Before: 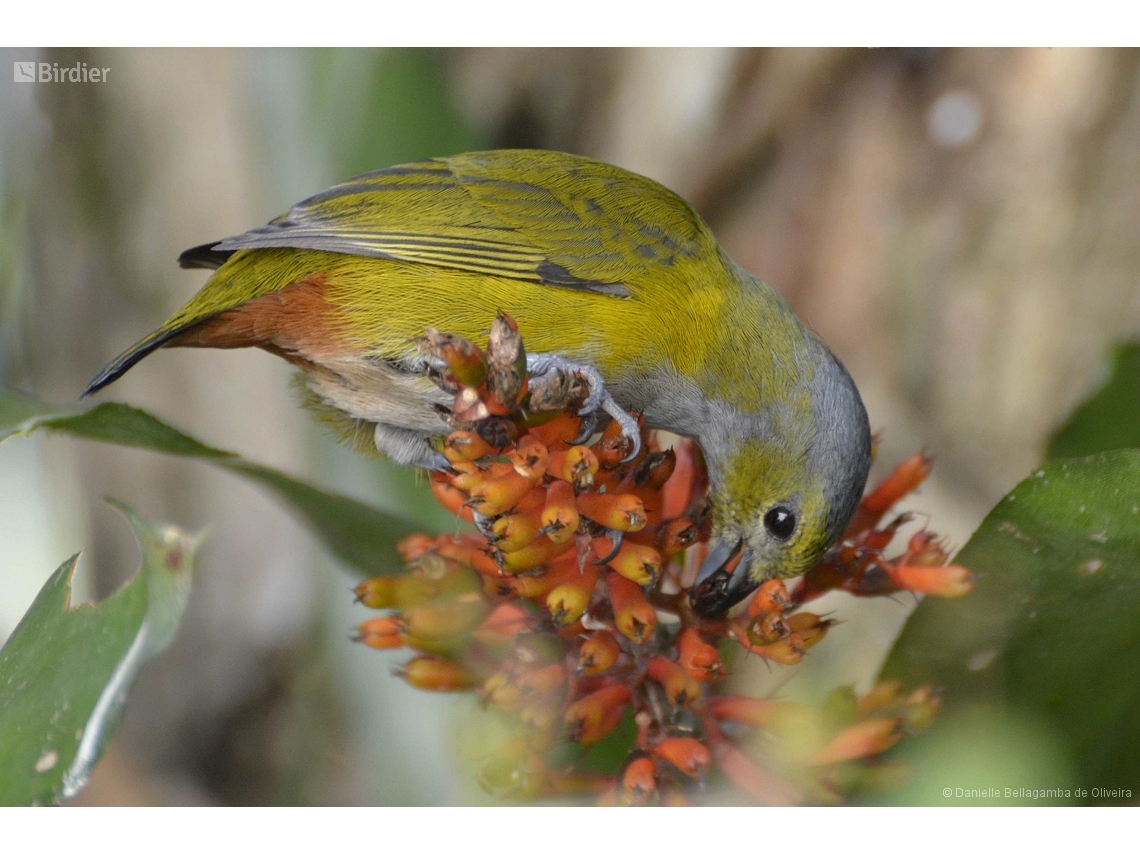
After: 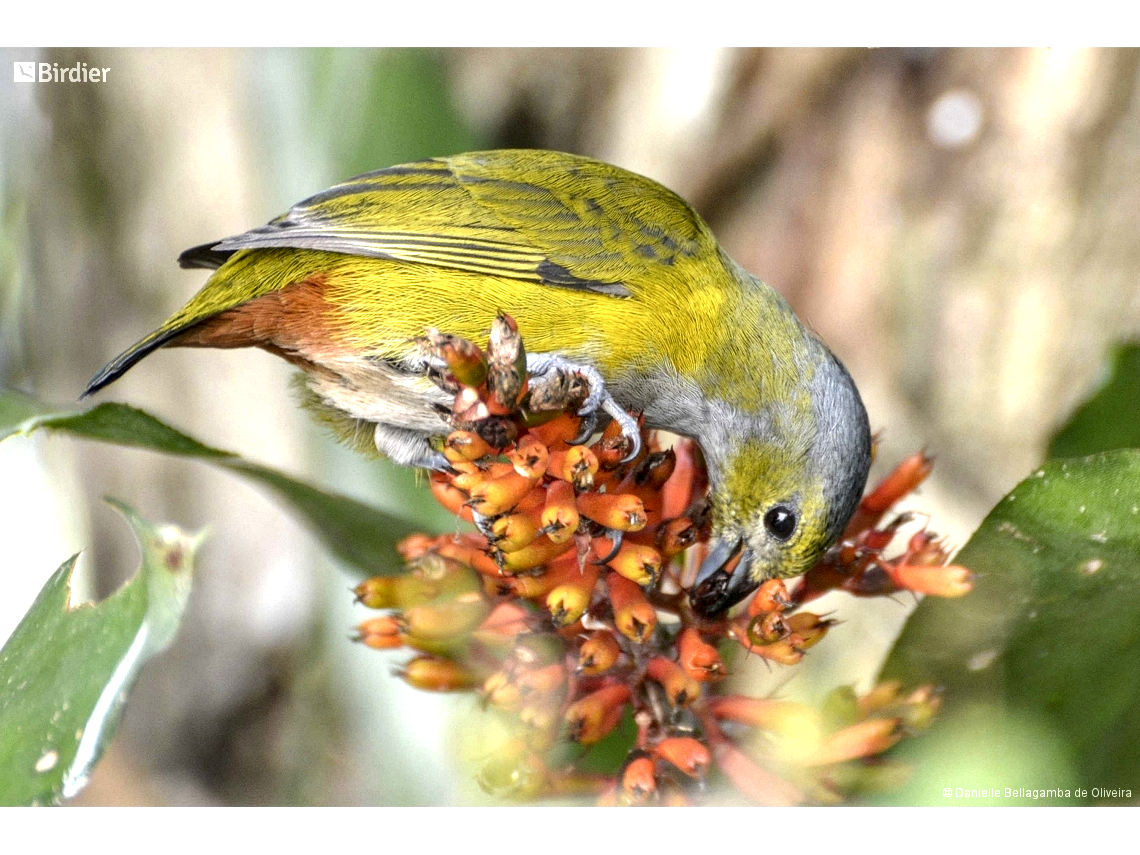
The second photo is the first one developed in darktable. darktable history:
local contrast: highlights 60%, shadows 62%, detail 160%
exposure: black level correction 0, exposure 1 EV, compensate highlight preservation false
